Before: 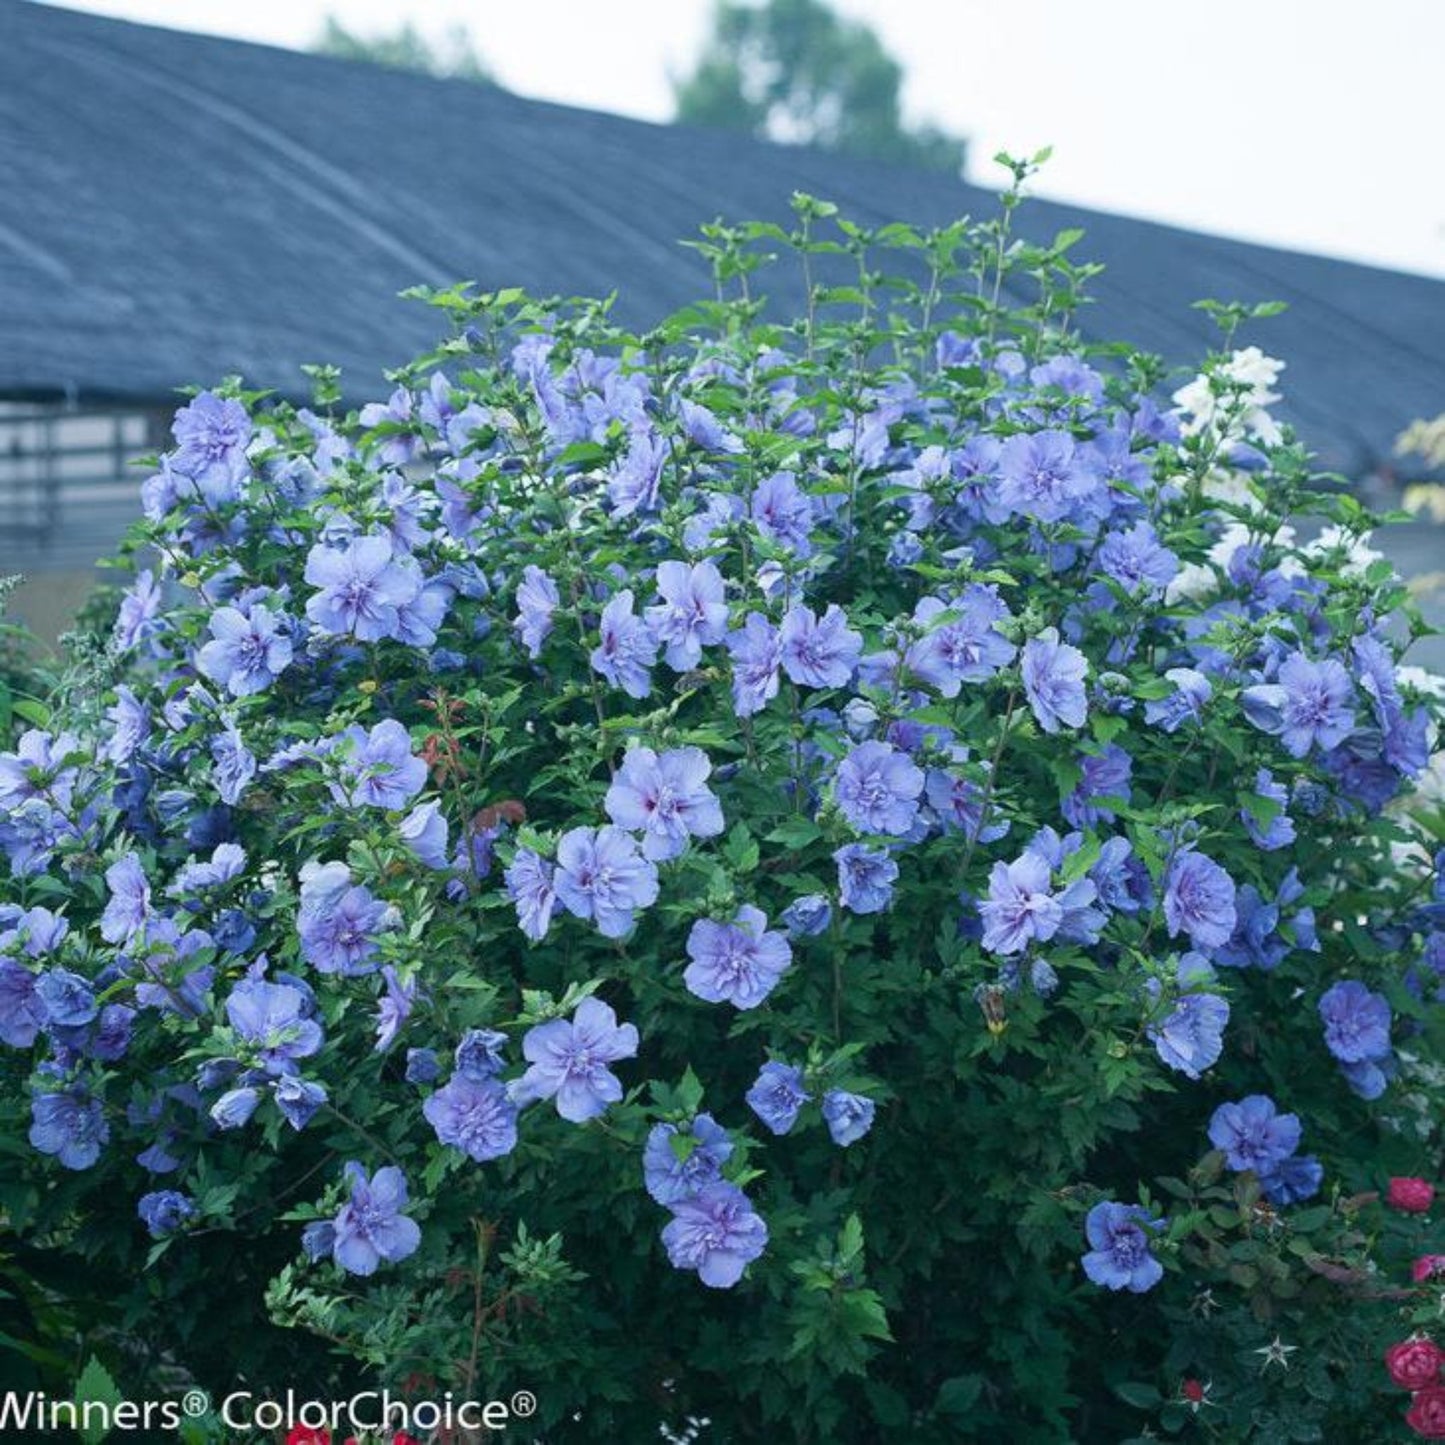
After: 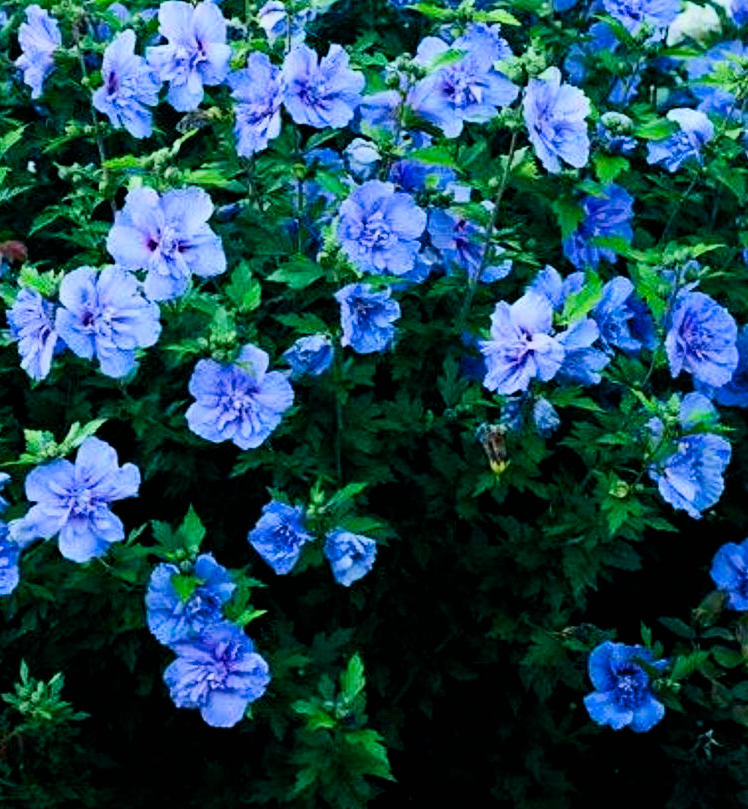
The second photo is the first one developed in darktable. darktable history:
crop: left 34.479%, top 38.822%, right 13.718%, bottom 5.172%
filmic rgb: black relative exposure -7.65 EV, white relative exposure 4.56 EV, hardness 3.61
color balance: lift [0.991, 1, 1, 1], gamma [0.996, 1, 1, 1], input saturation 98.52%, contrast 20.34%, output saturation 103.72%
haze removal: strength 0.29, distance 0.25, compatibility mode true, adaptive false
contrast brightness saturation: contrast 0.23, brightness 0.1, saturation 0.29
